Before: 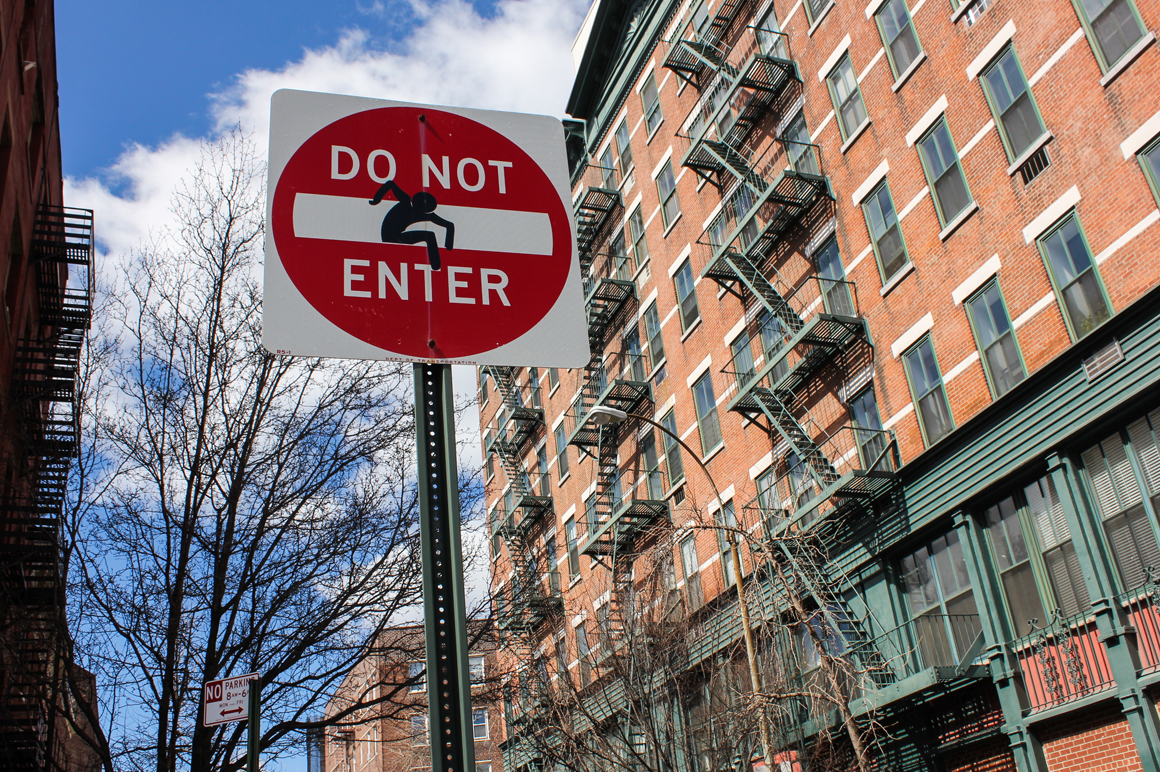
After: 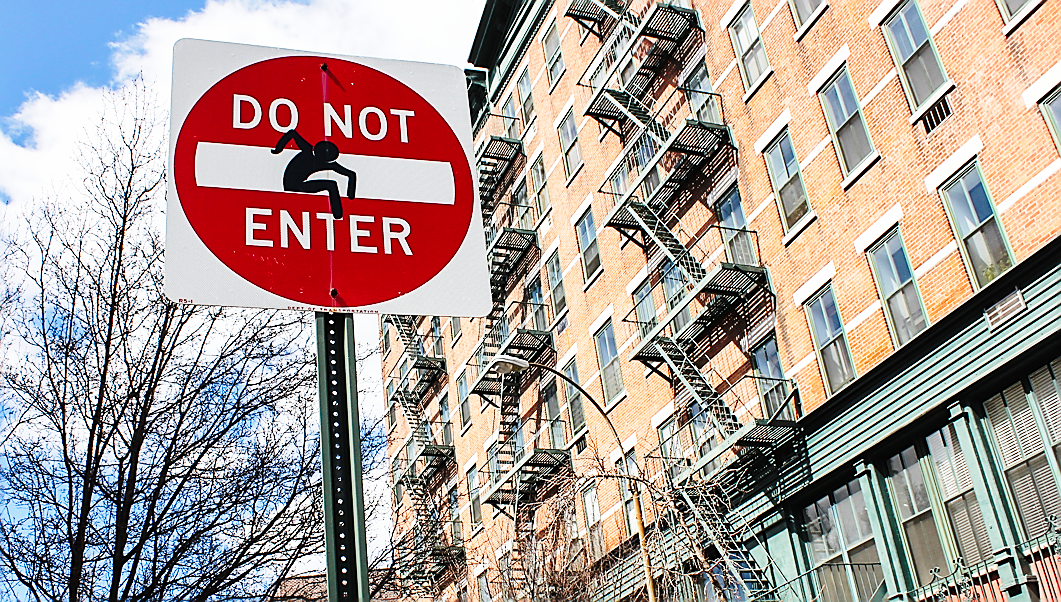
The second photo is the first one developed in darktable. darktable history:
base curve: curves: ch0 [(0, 0) (0.028, 0.03) (0.105, 0.232) (0.387, 0.748) (0.754, 0.968) (1, 1)], preserve colors none
exposure: compensate highlight preservation false
crop: left 8.496%, top 6.622%, bottom 15.337%
sharpen: radius 1.355, amount 1.251, threshold 0.715
